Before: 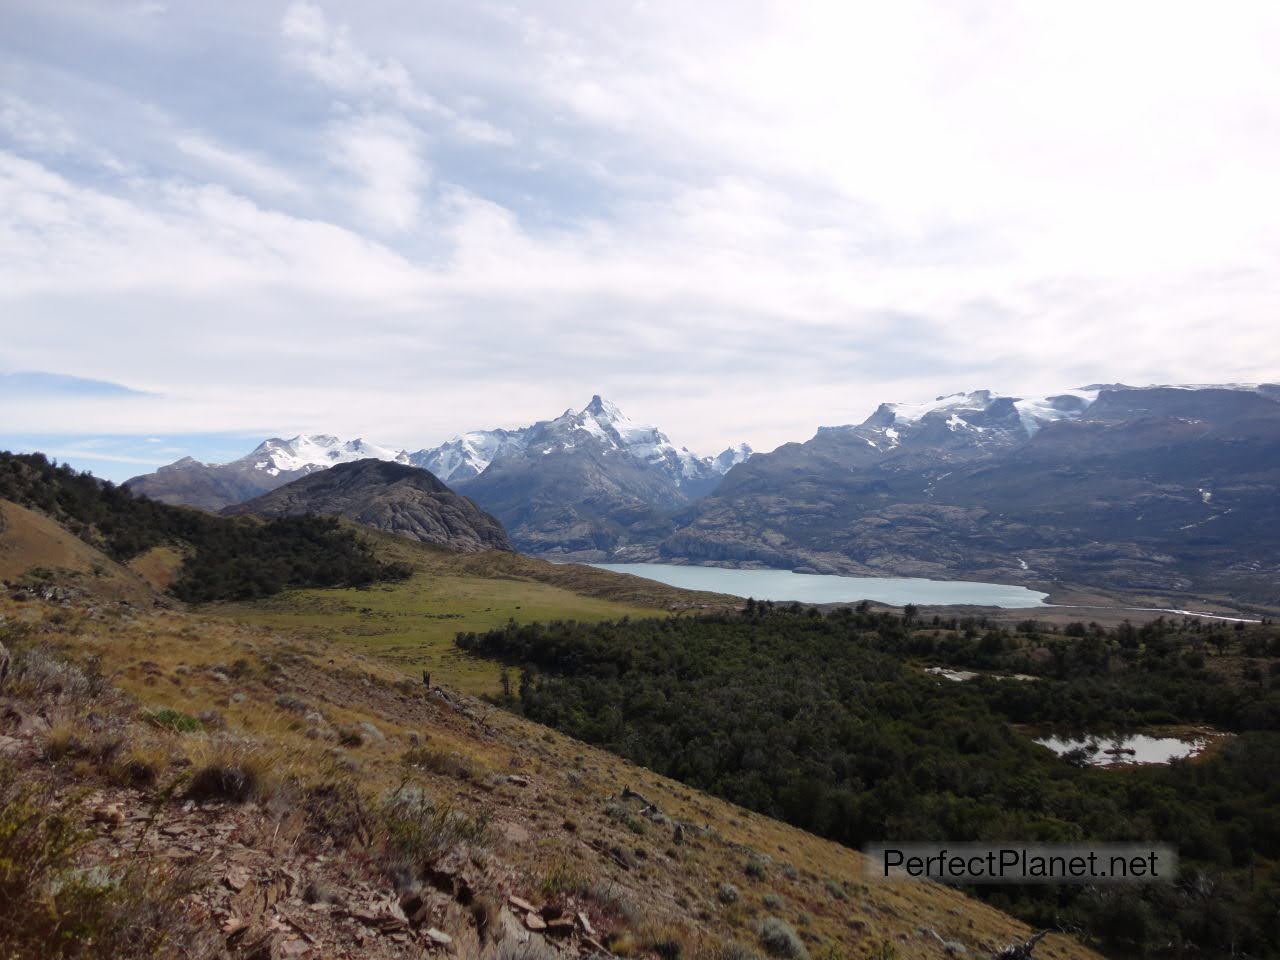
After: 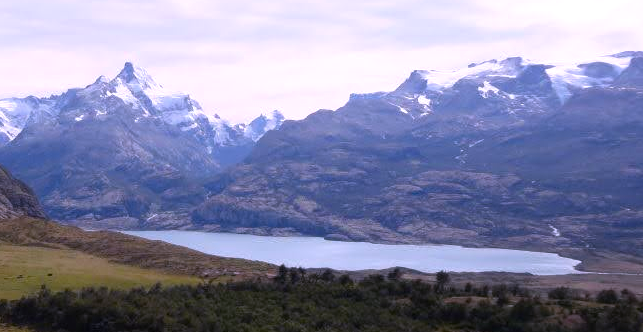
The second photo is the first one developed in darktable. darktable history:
crop: left 36.607%, top 34.735%, right 13.146%, bottom 30.611%
white balance: red 1.042, blue 1.17
color balance rgb: linear chroma grading › global chroma 3.45%, perceptual saturation grading › global saturation 11.24%, perceptual brilliance grading › global brilliance 3.04%, global vibrance 2.8%
